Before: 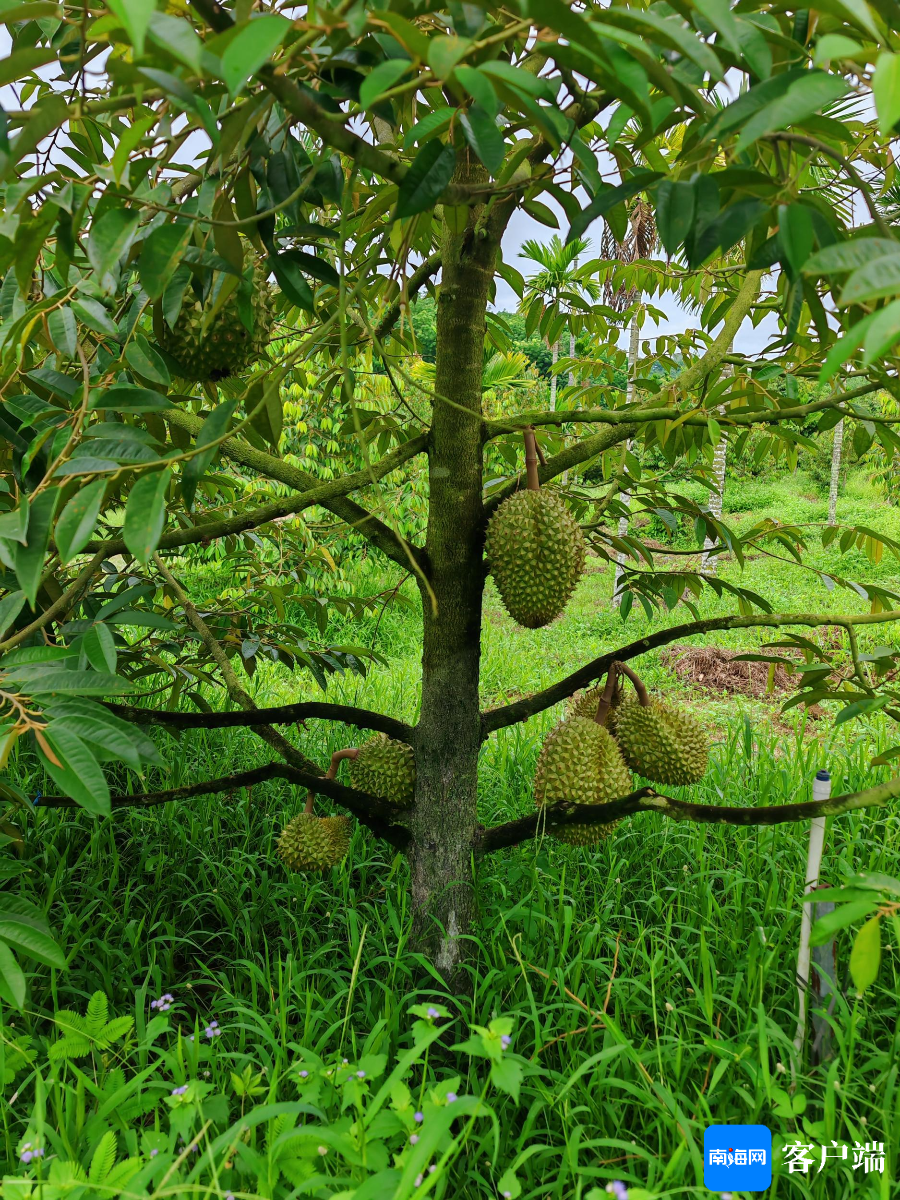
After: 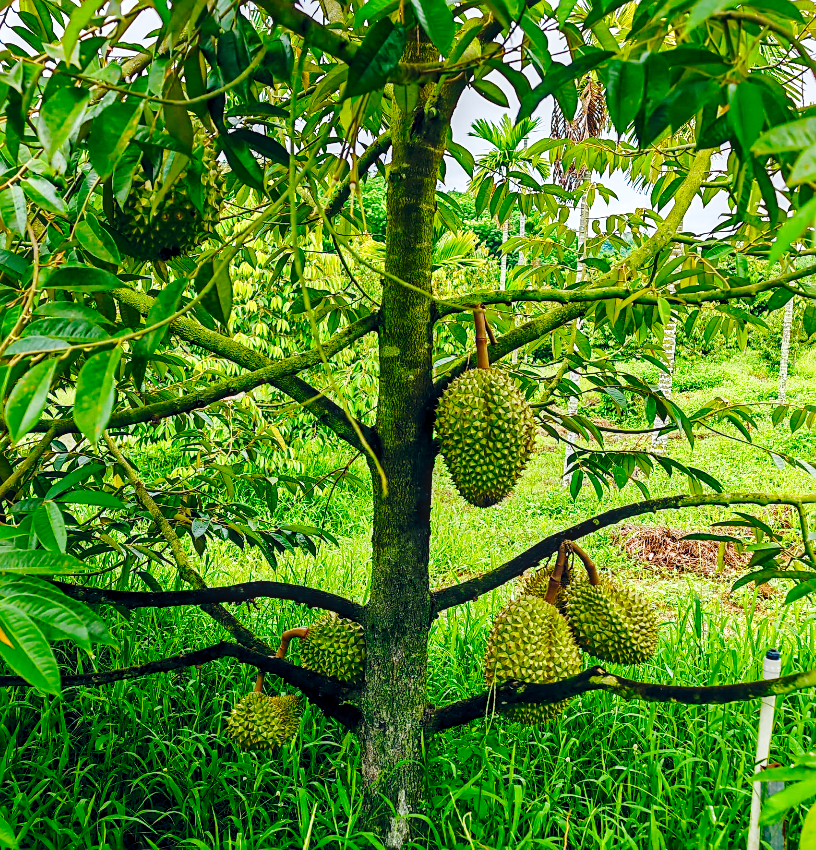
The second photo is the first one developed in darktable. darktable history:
haze removal: adaptive false
base curve: curves: ch0 [(0, 0) (0.028, 0.03) (0.121, 0.232) (0.46, 0.748) (0.859, 0.968) (1, 1)], preserve colors none
sharpen: on, module defaults
crop: left 5.615%, top 10.115%, right 3.701%, bottom 18.998%
local contrast: on, module defaults
color balance rgb: power › hue 60.14°, global offset › chroma 0.096%, global offset › hue 254.05°, perceptual saturation grading › global saturation 20%, perceptual saturation grading › highlights -25.444%, perceptual saturation grading › shadows 50.247%, global vibrance 15.563%
